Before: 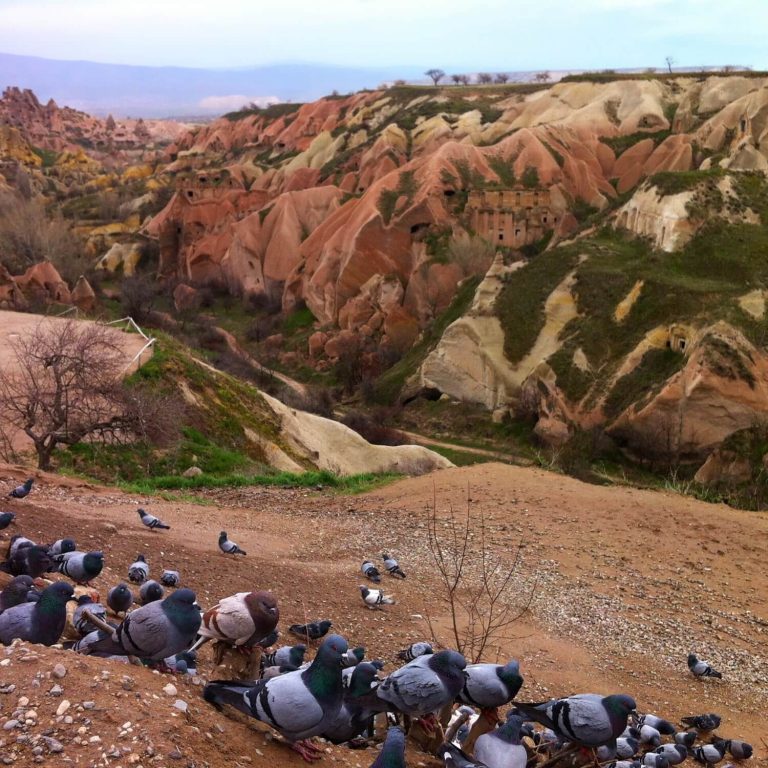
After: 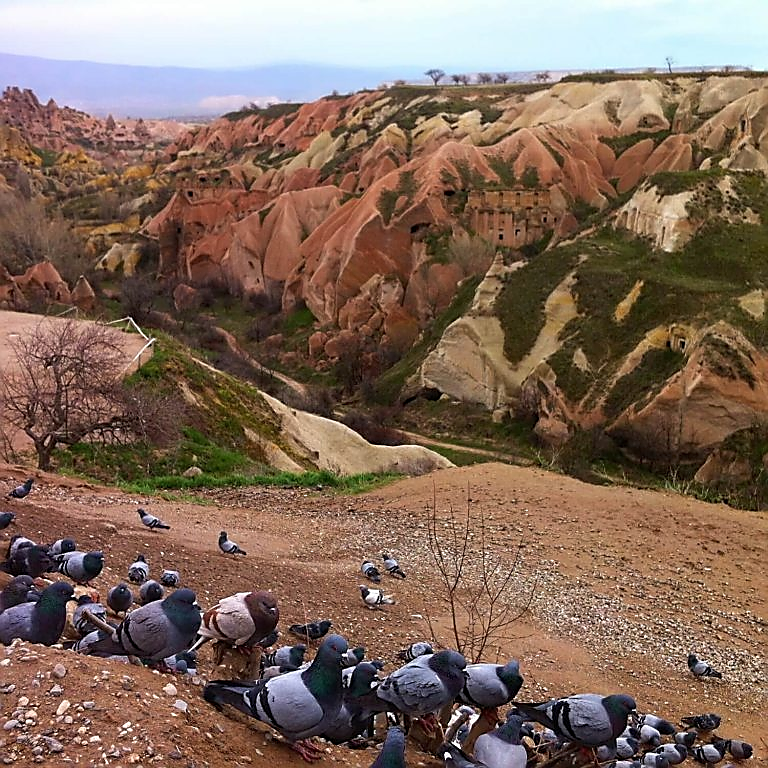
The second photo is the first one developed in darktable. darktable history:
sharpen: radius 1.415, amount 1.262, threshold 0.849
